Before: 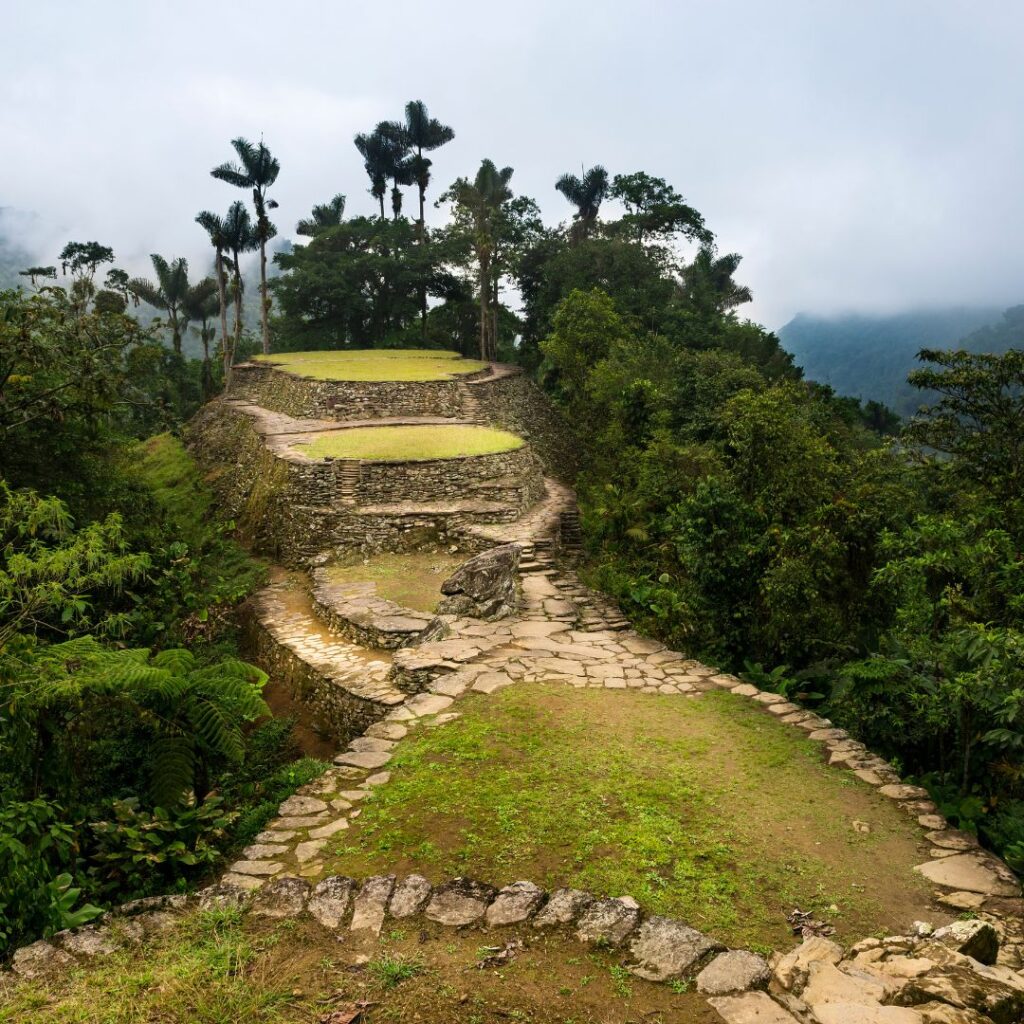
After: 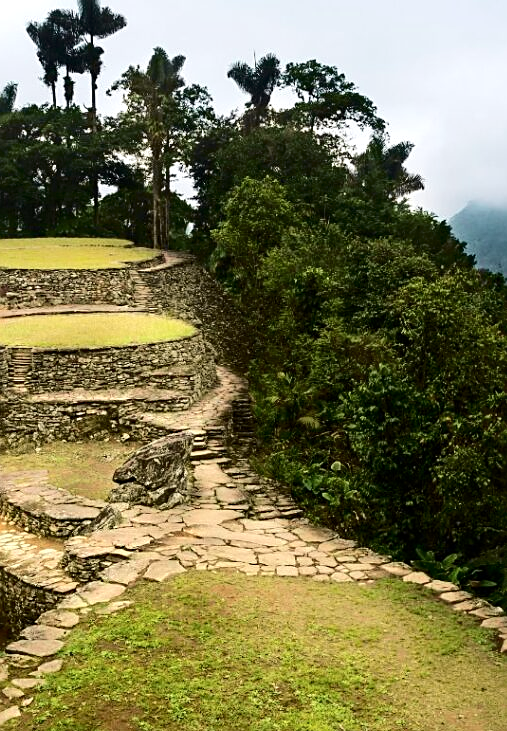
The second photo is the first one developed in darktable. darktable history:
levels: levels [0, 0.476, 0.951]
sharpen: on, module defaults
crop: left 32.075%, top 10.976%, right 18.355%, bottom 17.596%
tone curve: curves: ch0 [(0.003, 0) (0.066, 0.031) (0.16, 0.089) (0.269, 0.218) (0.395, 0.408) (0.517, 0.56) (0.684, 0.734) (0.791, 0.814) (1, 1)]; ch1 [(0, 0) (0.164, 0.115) (0.337, 0.332) (0.39, 0.398) (0.464, 0.461) (0.501, 0.5) (0.507, 0.5) (0.534, 0.532) (0.577, 0.59) (0.652, 0.681) (0.733, 0.764) (0.819, 0.823) (1, 1)]; ch2 [(0, 0) (0.337, 0.382) (0.464, 0.476) (0.501, 0.5) (0.527, 0.54) (0.551, 0.565) (0.628, 0.632) (0.689, 0.686) (1, 1)], color space Lab, independent channels, preserve colors none
